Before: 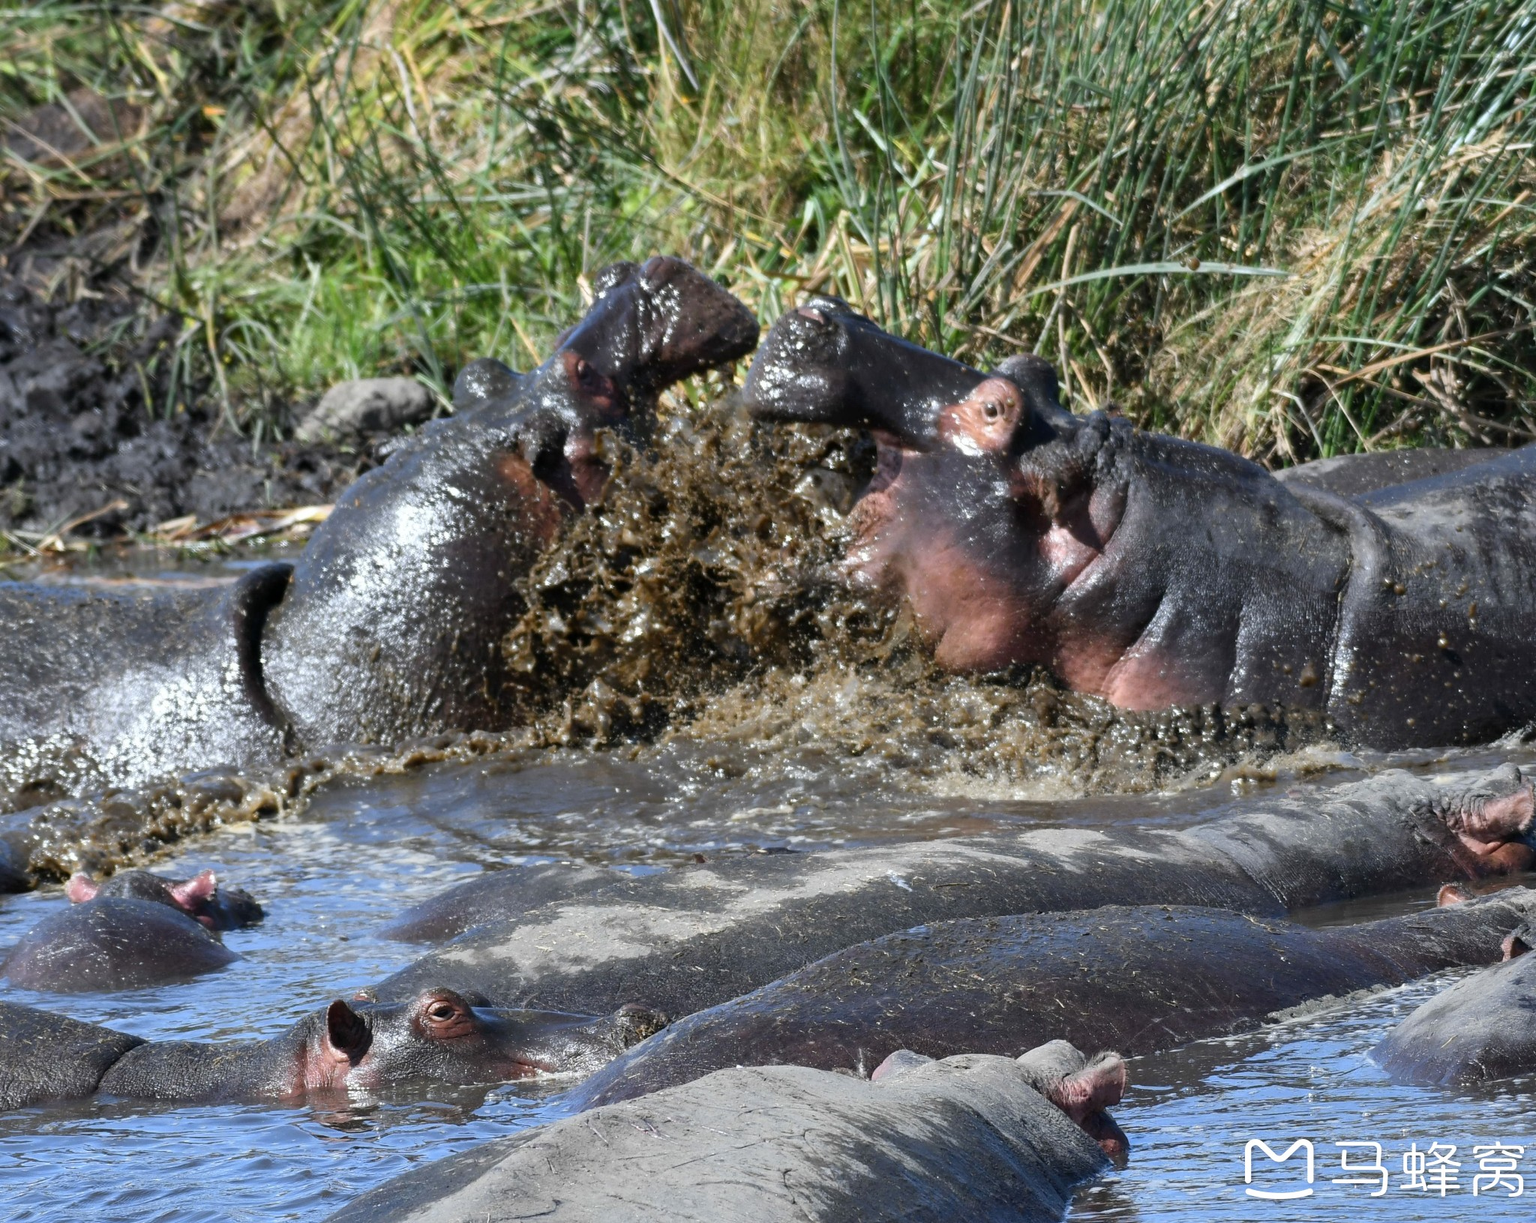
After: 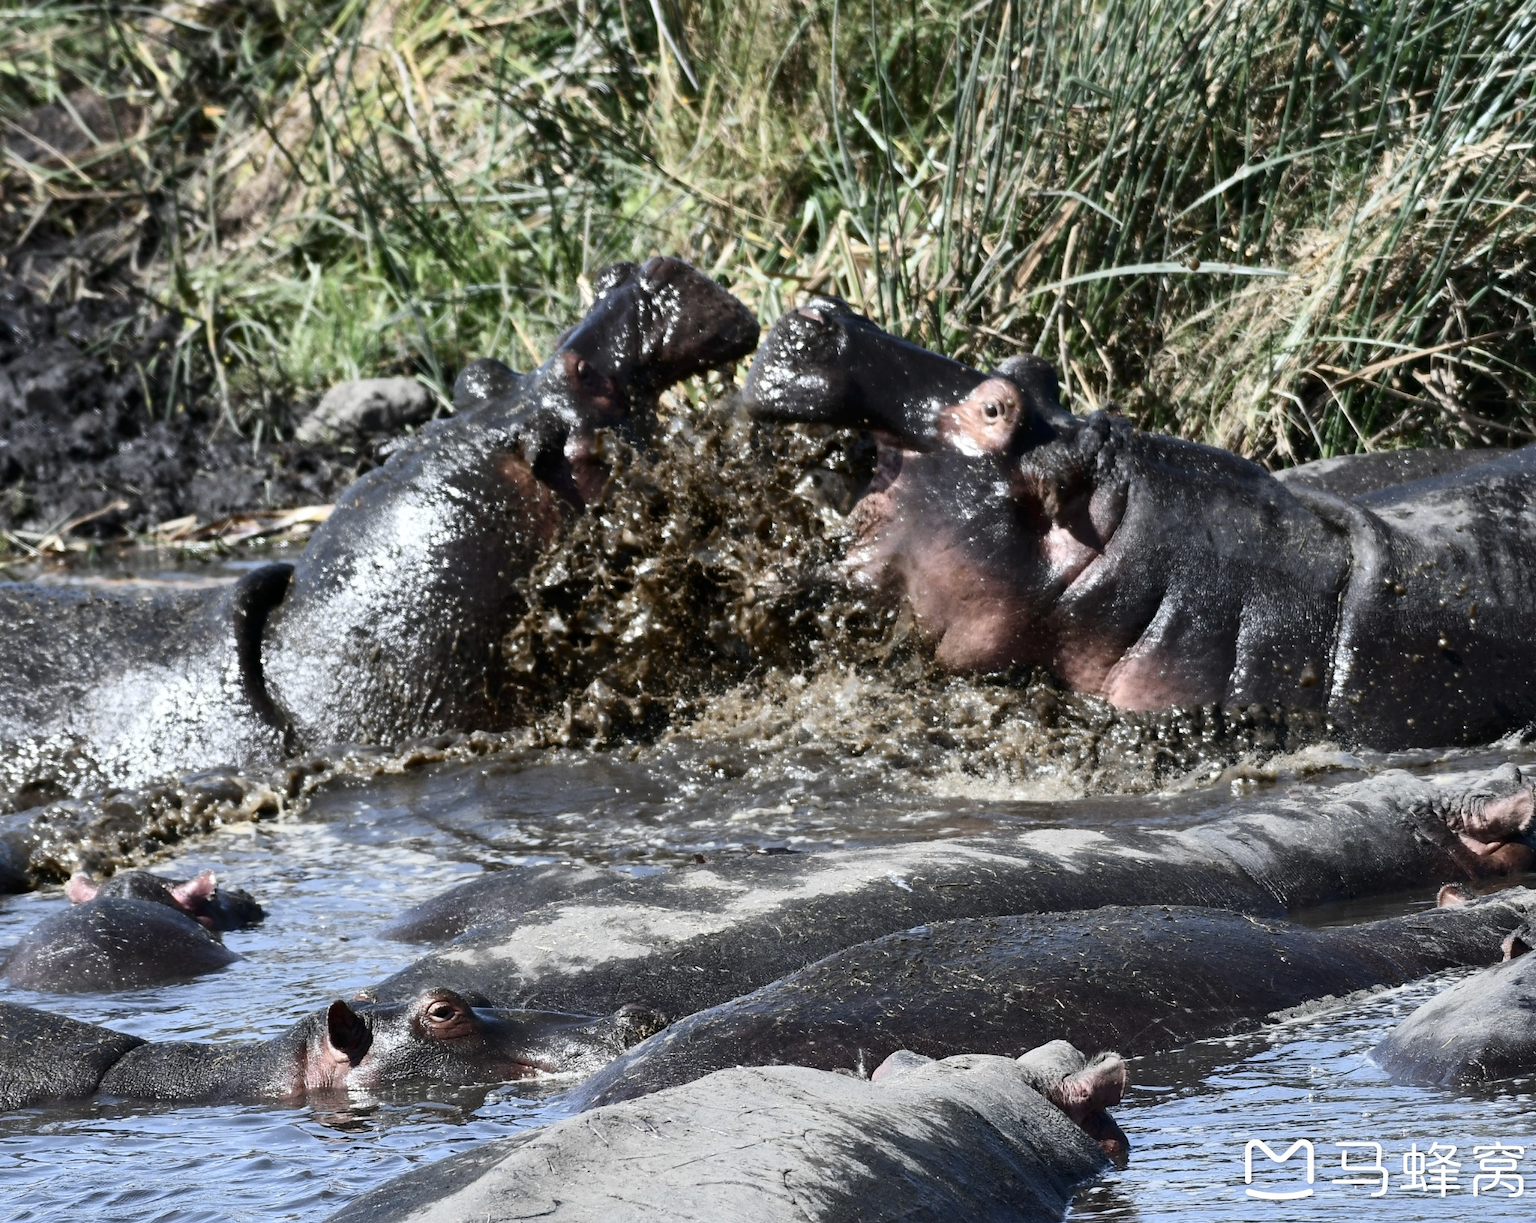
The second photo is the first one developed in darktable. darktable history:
contrast brightness saturation: contrast 0.253, saturation -0.31
